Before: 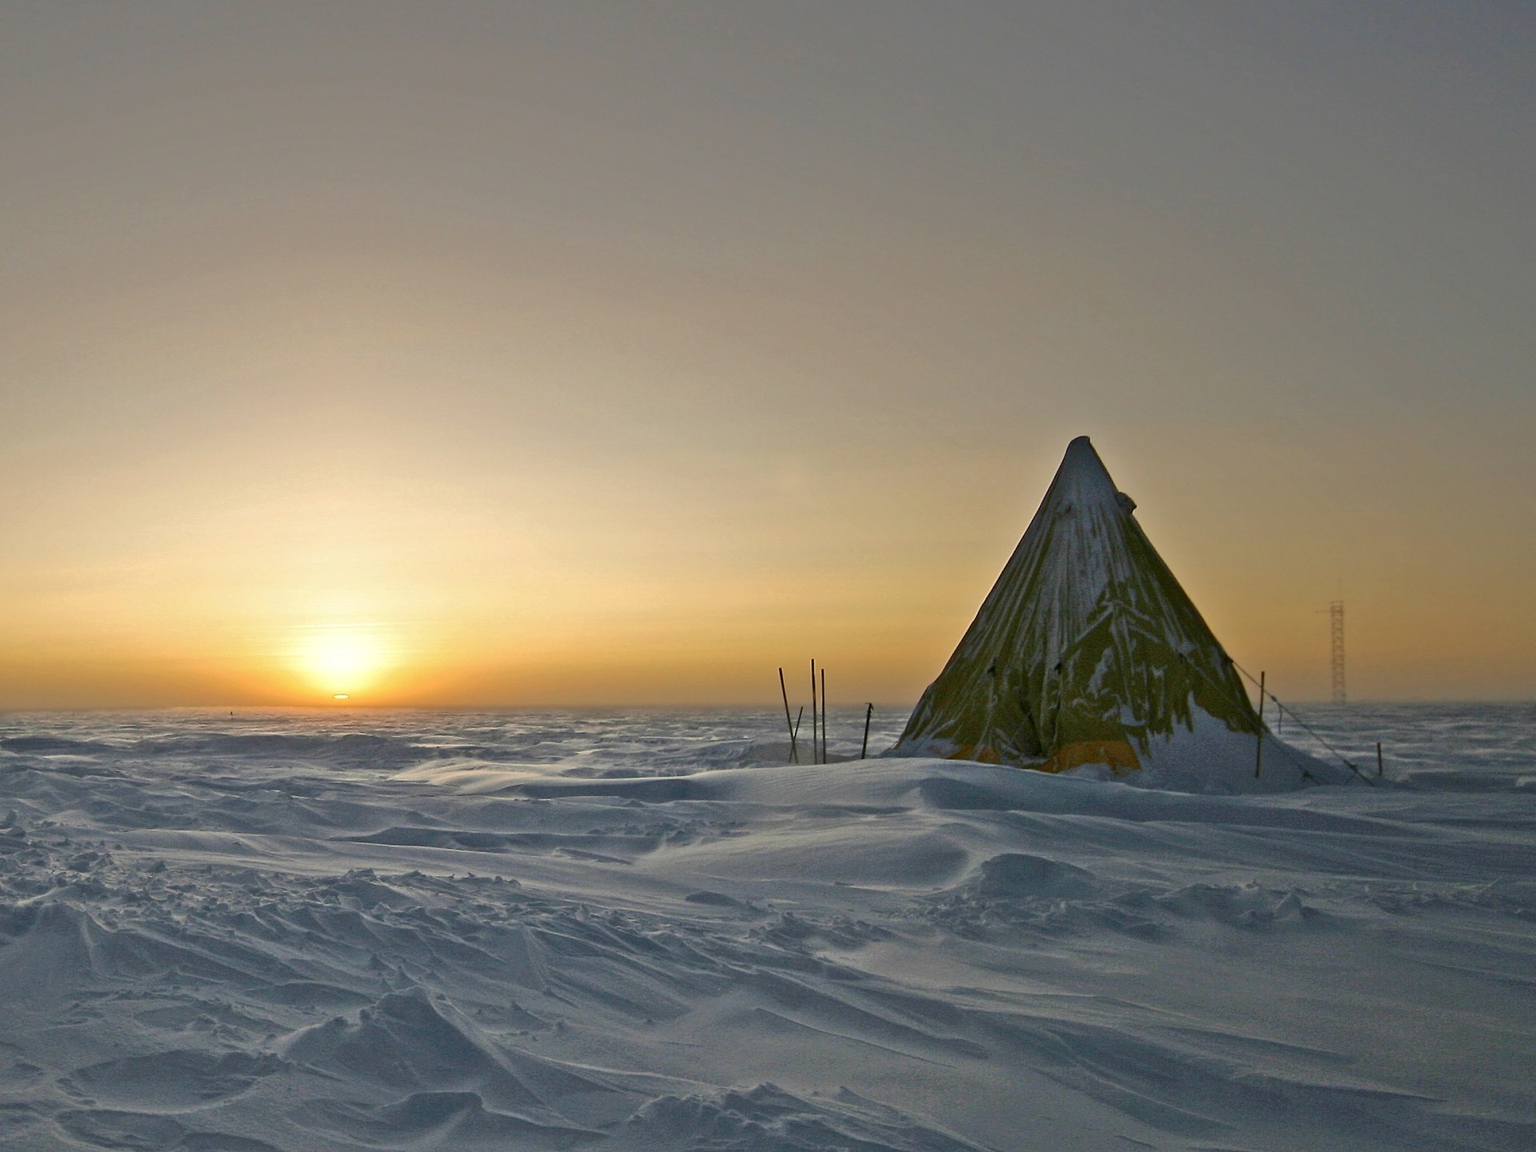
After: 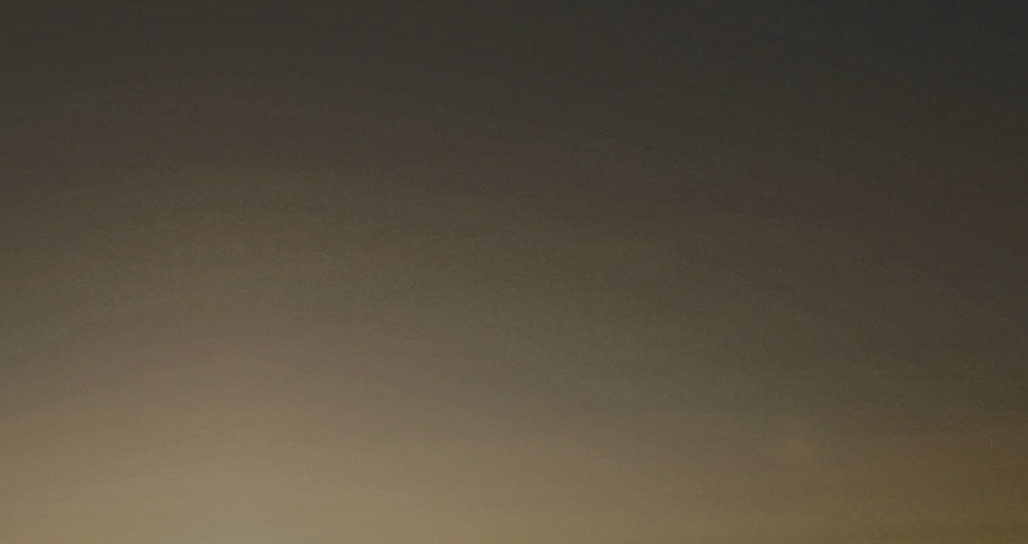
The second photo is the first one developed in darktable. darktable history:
tone curve: curves: ch0 [(0, 0) (0.003, 0.084) (0.011, 0.084) (0.025, 0.084) (0.044, 0.084) (0.069, 0.085) (0.1, 0.09) (0.136, 0.1) (0.177, 0.119) (0.224, 0.144) (0.277, 0.205) (0.335, 0.298) (0.399, 0.417) (0.468, 0.525) (0.543, 0.631) (0.623, 0.72) (0.709, 0.8) (0.801, 0.867) (0.898, 0.934) (1, 1)], color space Lab, independent channels, preserve colors none
sharpen: amount 0.491
shadows and highlights: shadows 19.65, highlights -83.6, soften with gaussian
crop: left 10.088%, top 10.568%, right 36.345%, bottom 51.636%
exposure: exposure -0.07 EV, compensate highlight preservation false
filmic rgb: black relative exposure -7.65 EV, white relative exposure 4.56 EV, hardness 3.61, contrast 1.053
color balance rgb: shadows lift › chroma 2.047%, shadows lift › hue 215.17°, perceptual saturation grading › global saturation 24.902%, perceptual brilliance grading › global brilliance -48.153%, contrast 4.94%
